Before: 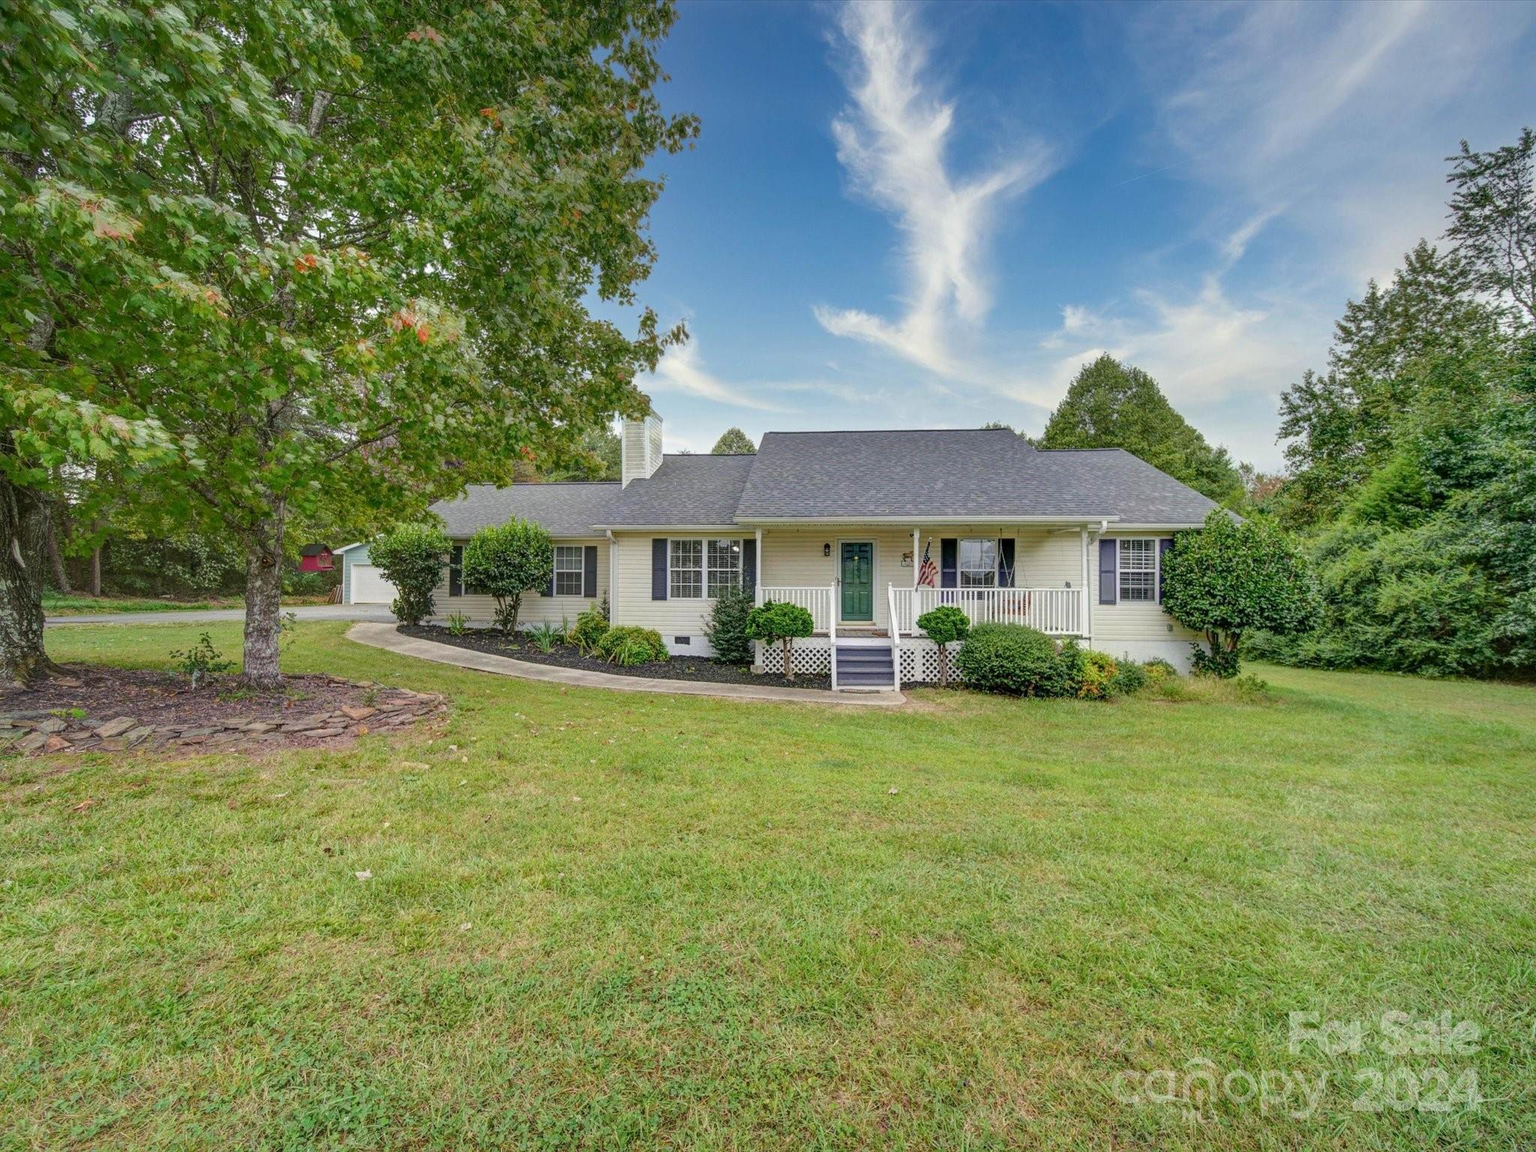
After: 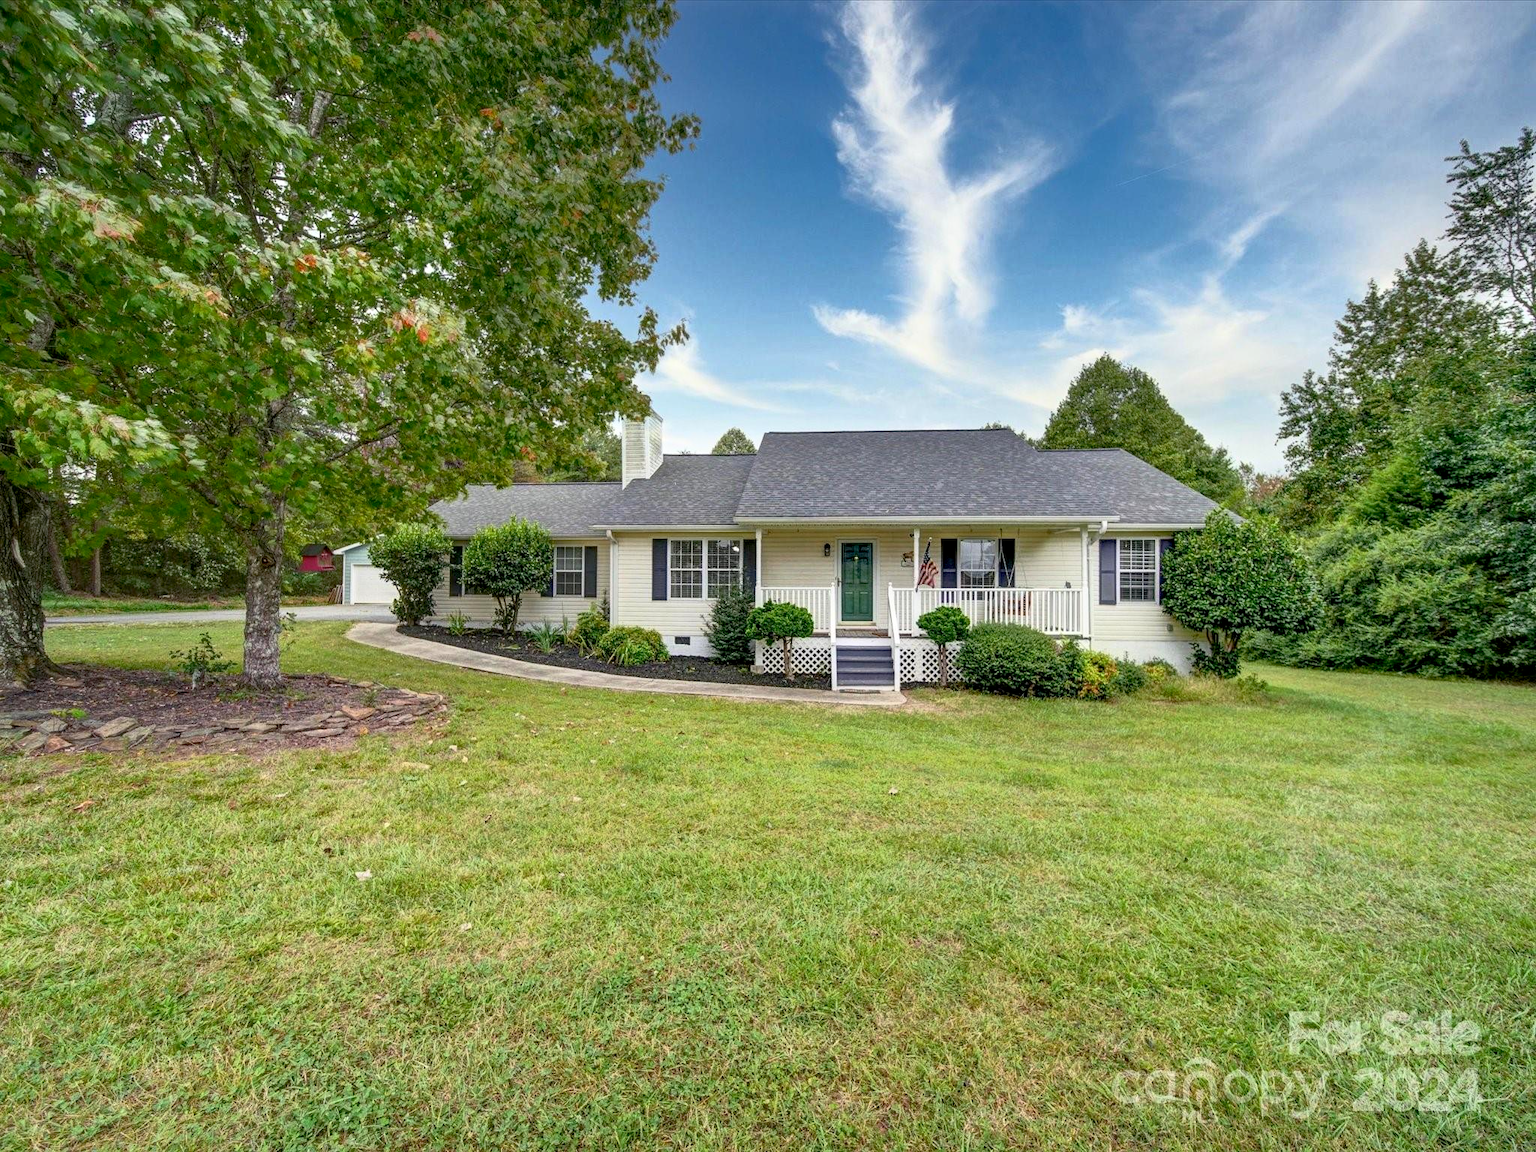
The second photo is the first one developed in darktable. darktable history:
exposure: black level correction 0.009, exposure 0.119 EV, compensate highlight preservation false
base curve: curves: ch0 [(0, 0) (0.257, 0.25) (0.482, 0.586) (0.757, 0.871) (1, 1)]
